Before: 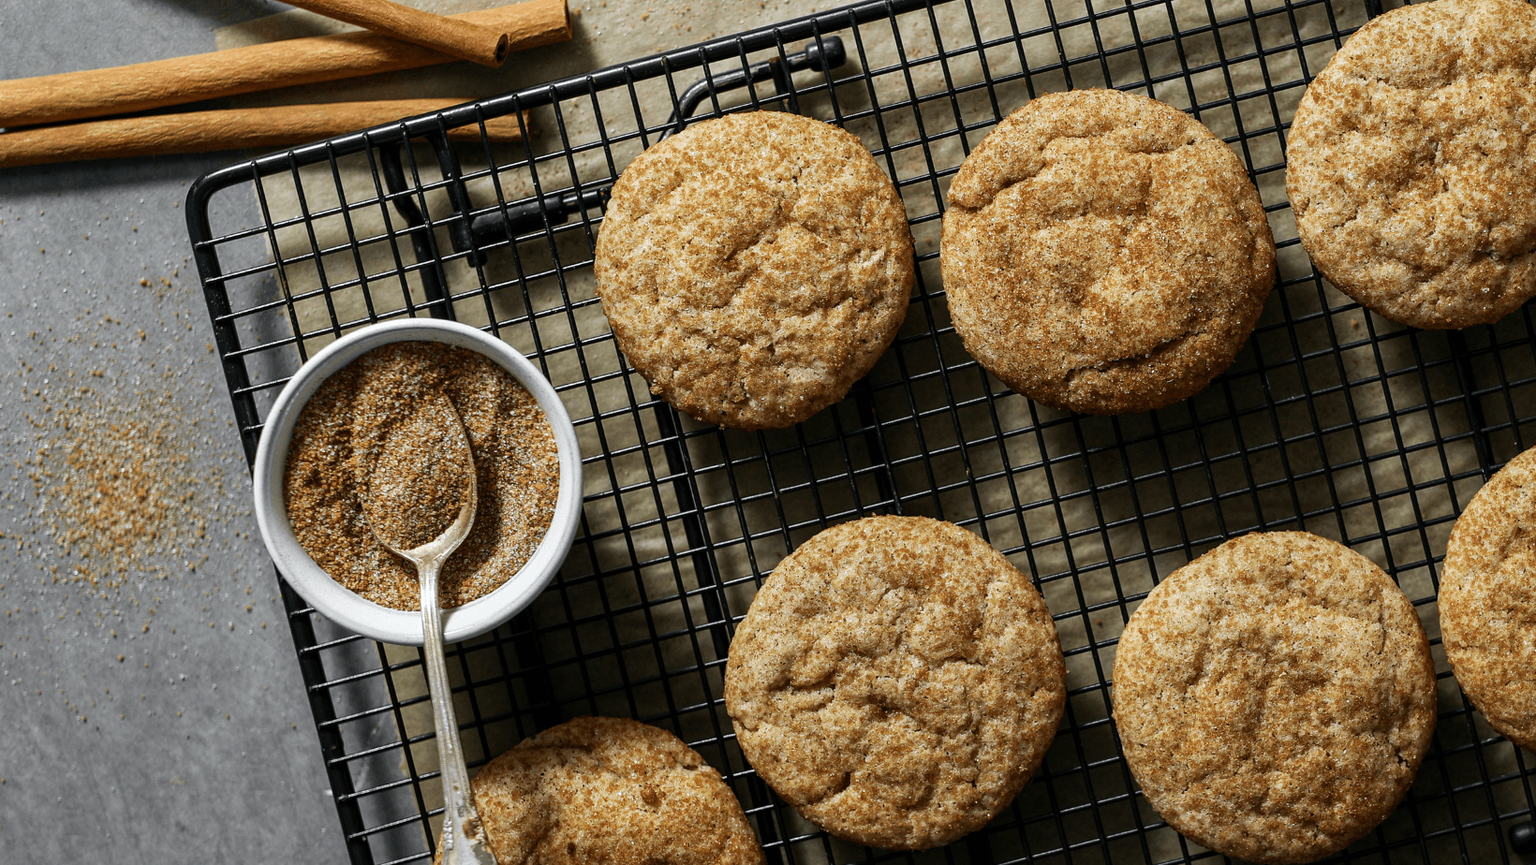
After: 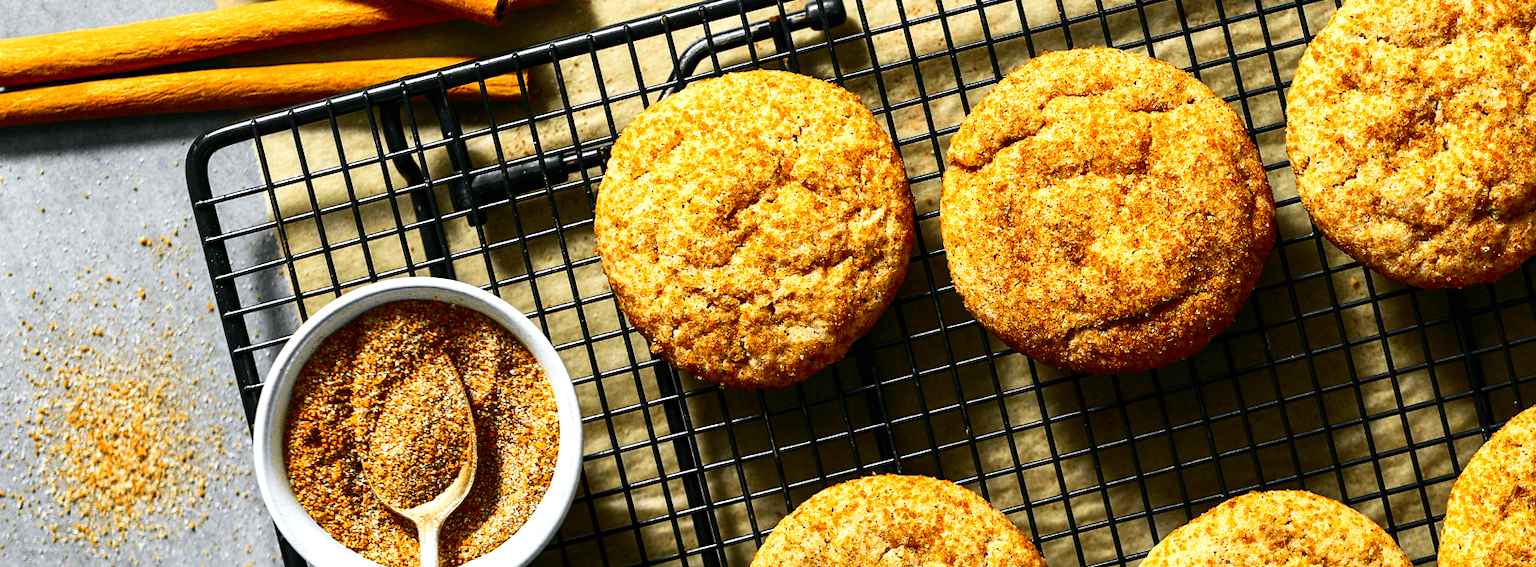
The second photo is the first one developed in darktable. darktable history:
contrast brightness saturation: contrast 0.26, brightness 0.02, saturation 0.87
crop and rotate: top 4.848%, bottom 29.503%
exposure: black level correction 0, exposure 0.7 EV, compensate exposure bias true, compensate highlight preservation false
